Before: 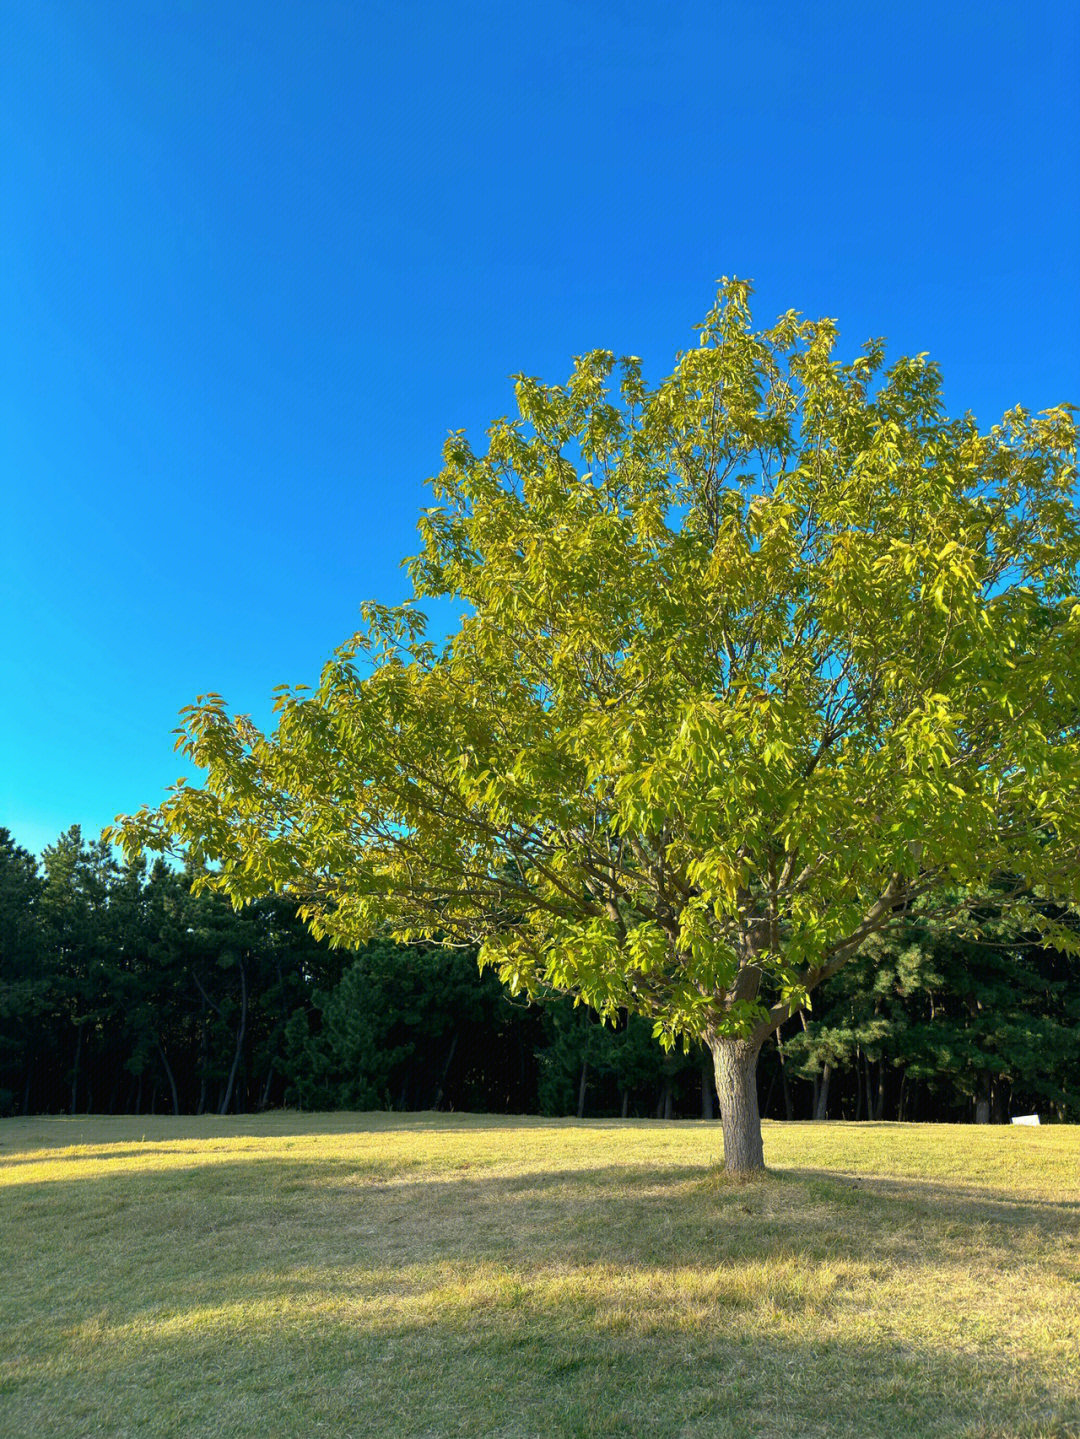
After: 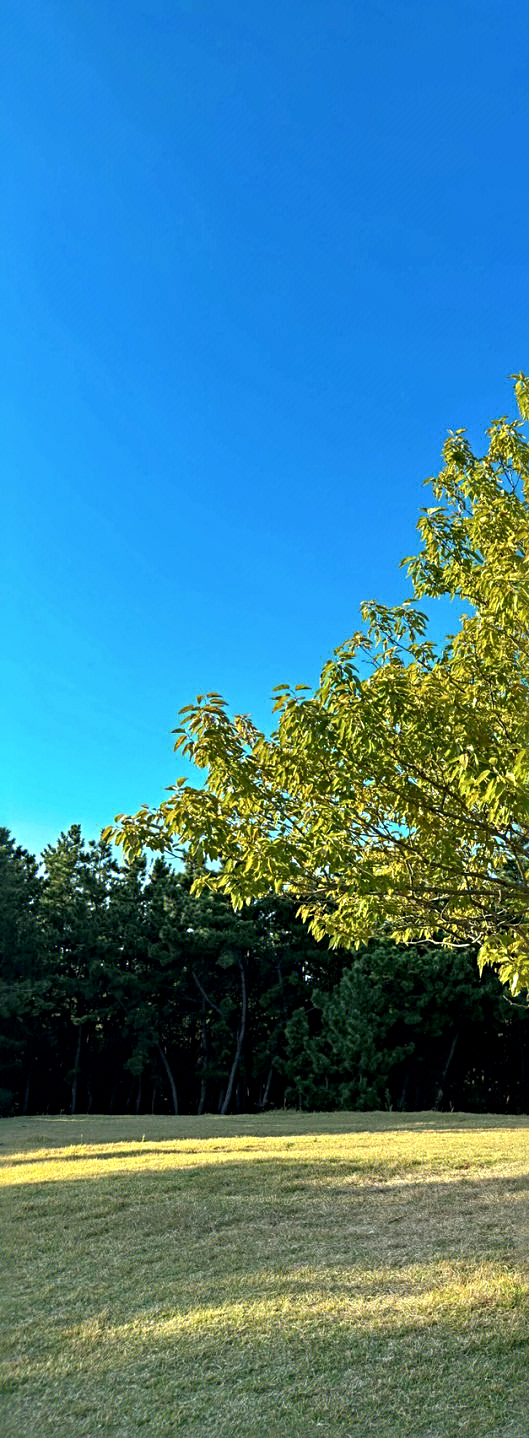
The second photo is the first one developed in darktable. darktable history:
sharpen: radius 4.883
crop and rotate: left 0.045%, top 0%, right 50.916%
tone equalizer: edges refinement/feathering 500, mask exposure compensation -1.57 EV, preserve details guided filter
local contrast: highlights 89%, shadows 81%
